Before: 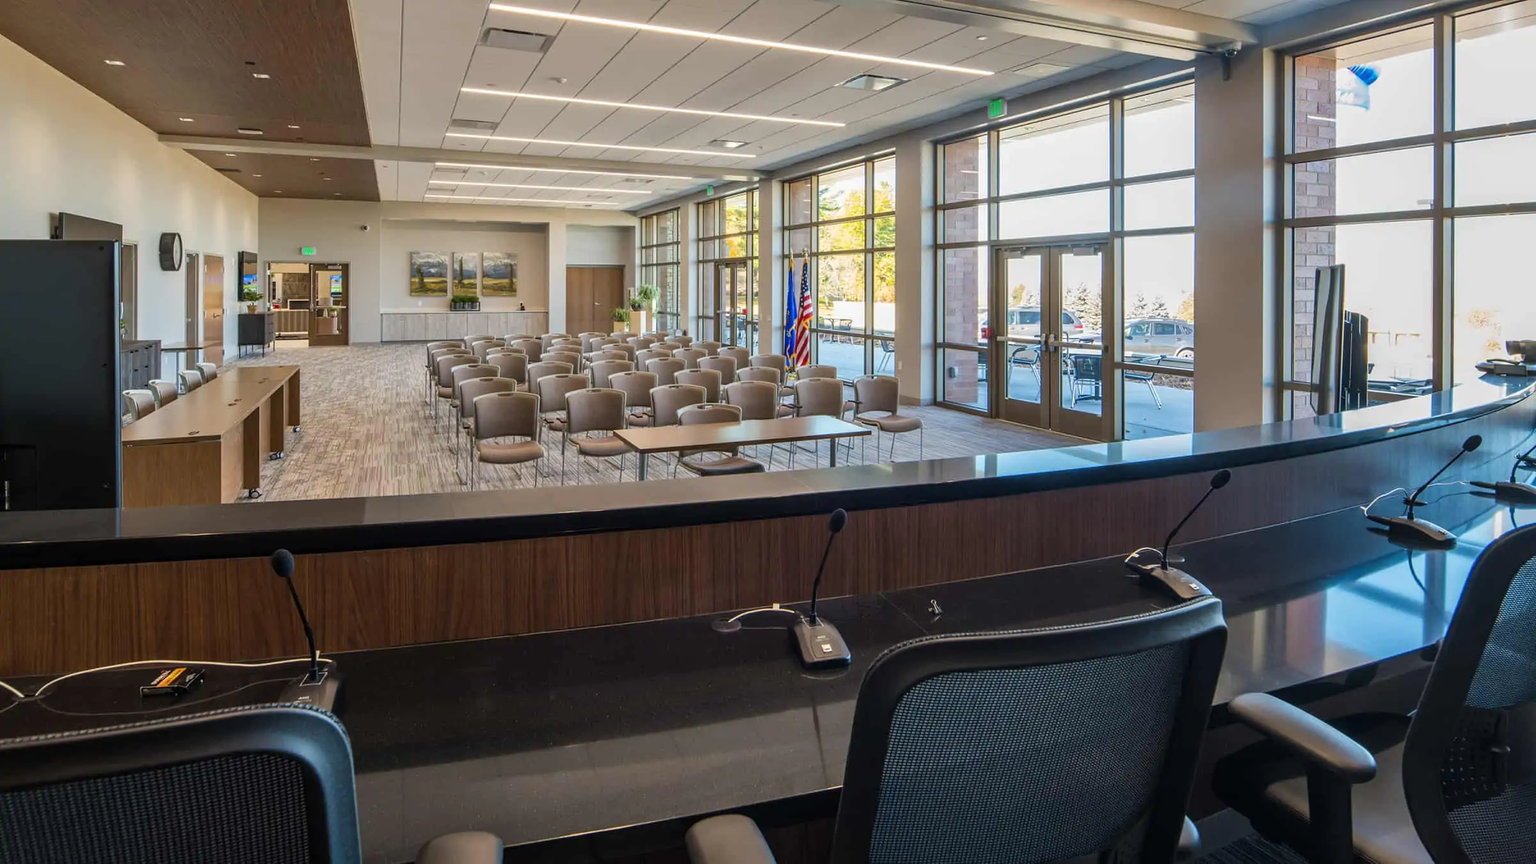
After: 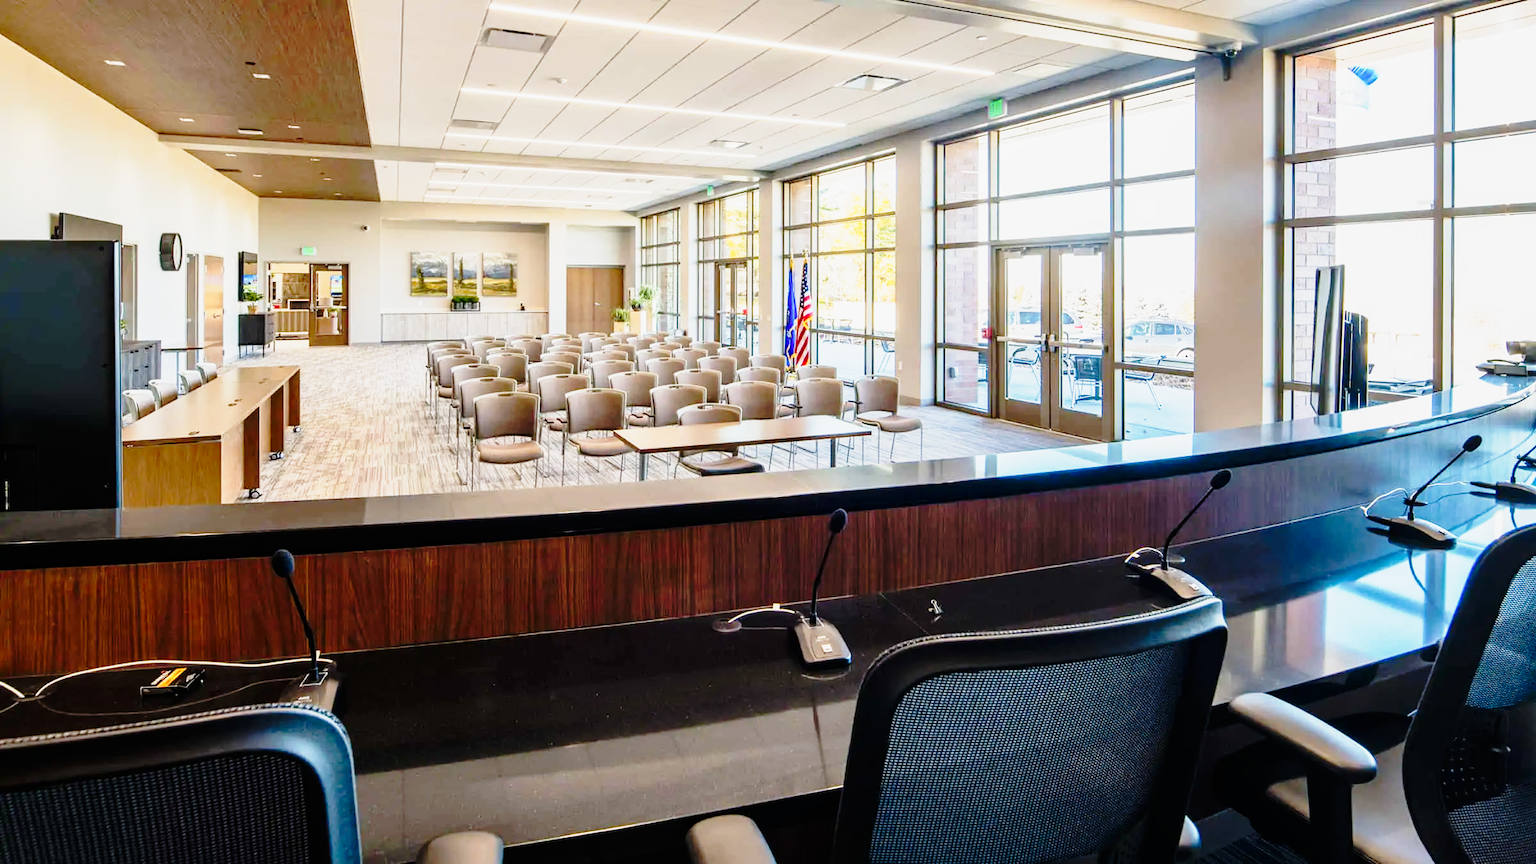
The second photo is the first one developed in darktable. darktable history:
base curve: curves: ch0 [(0, 0) (0.028, 0.03) (0.121, 0.232) (0.46, 0.748) (0.859, 0.968) (1, 1)], preserve colors none
tone curve: curves: ch0 [(0, 0) (0.062, 0.023) (0.168, 0.142) (0.359, 0.44) (0.469, 0.544) (0.634, 0.722) (0.839, 0.909) (0.998, 0.978)]; ch1 [(0, 0) (0.437, 0.453) (0.472, 0.47) (0.502, 0.504) (0.527, 0.546) (0.568, 0.619) (0.608, 0.665) (0.669, 0.748) (0.859, 0.899) (1, 1)]; ch2 [(0, 0) (0.33, 0.301) (0.421, 0.443) (0.473, 0.498) (0.509, 0.5) (0.535, 0.564) (0.575, 0.625) (0.608, 0.676) (1, 1)], preserve colors none
